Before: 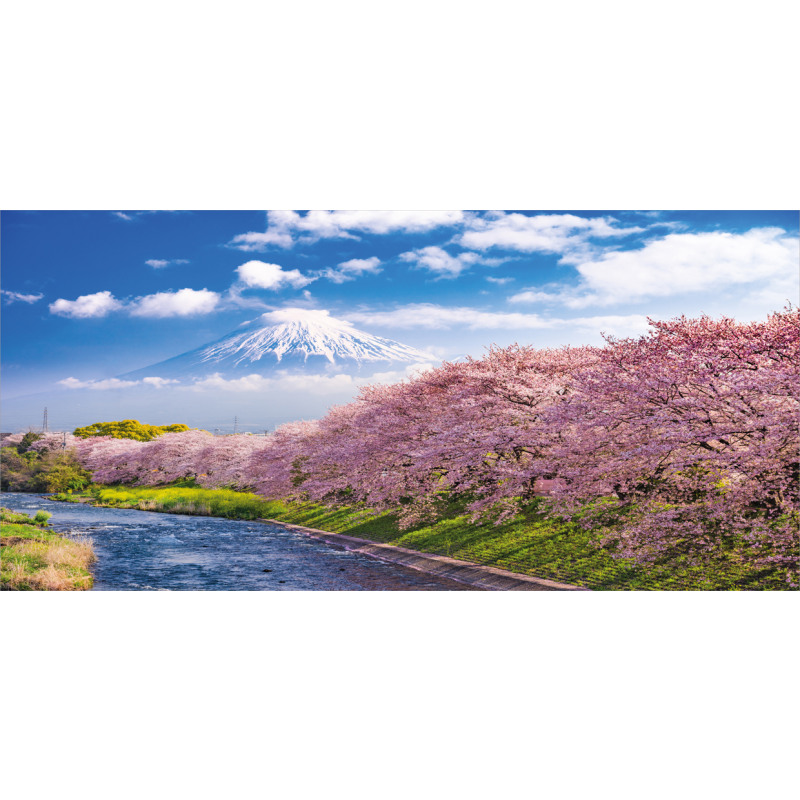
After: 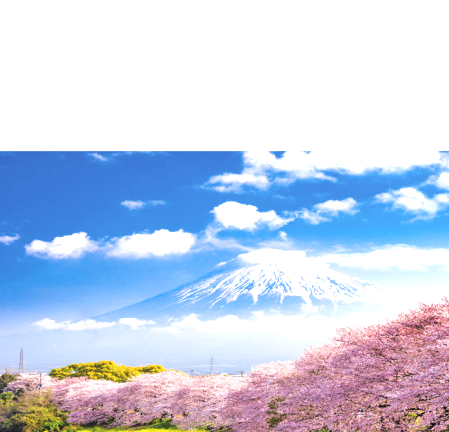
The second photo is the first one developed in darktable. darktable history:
crop and rotate: left 3.06%, top 7.558%, right 40.793%, bottom 38.382%
exposure: black level correction 0, exposure 0.499 EV, compensate highlight preservation false
color balance rgb: perceptual saturation grading › global saturation -3.807%, perceptual brilliance grading › highlights 6.418%, perceptual brilliance grading › mid-tones 16.51%, perceptual brilliance grading › shadows -5.379%
